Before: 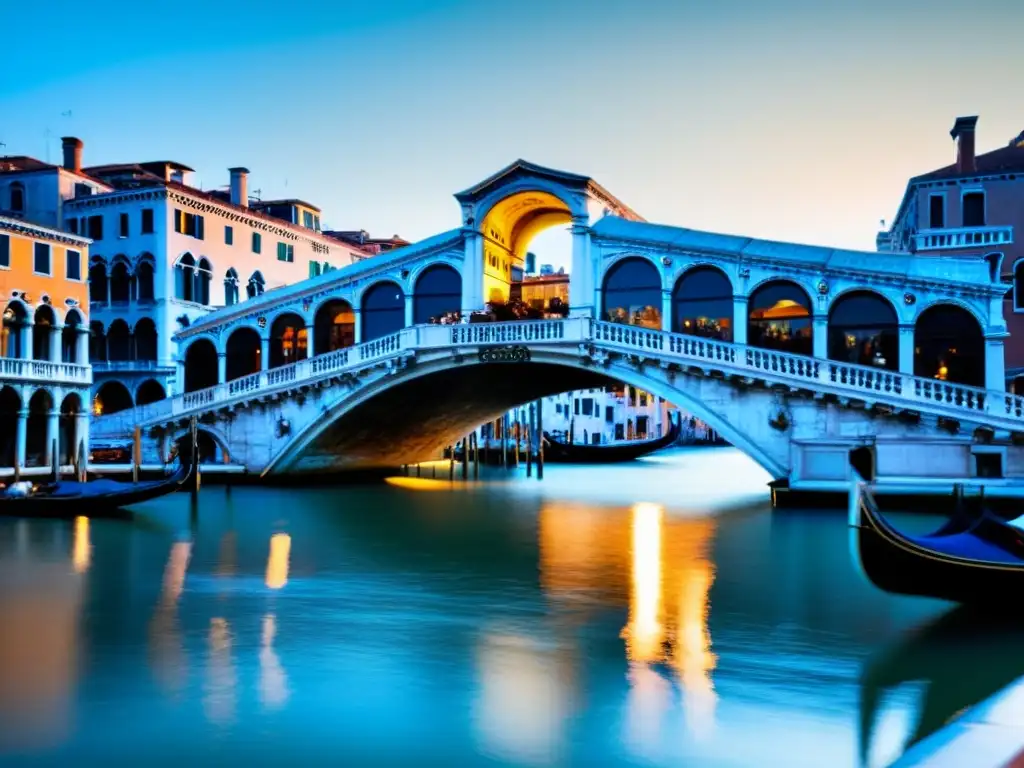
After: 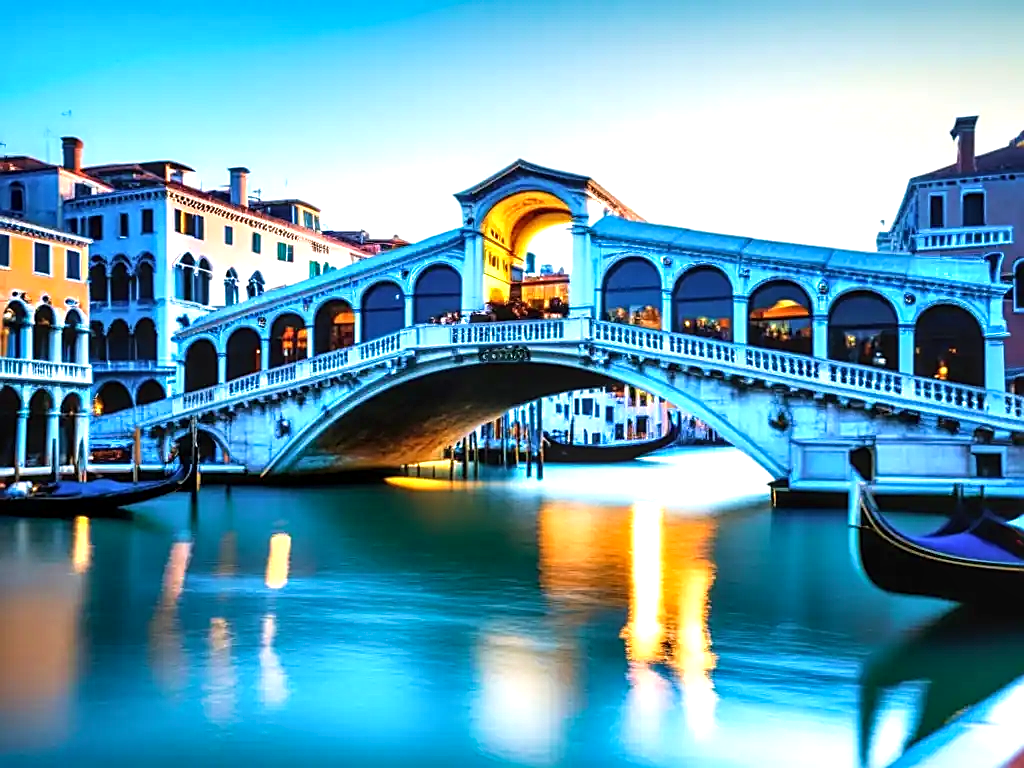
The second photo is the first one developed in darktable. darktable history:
sharpen: on, module defaults
velvia: on, module defaults
local contrast: on, module defaults
exposure: black level correction 0, exposure 0.692 EV, compensate highlight preservation false
